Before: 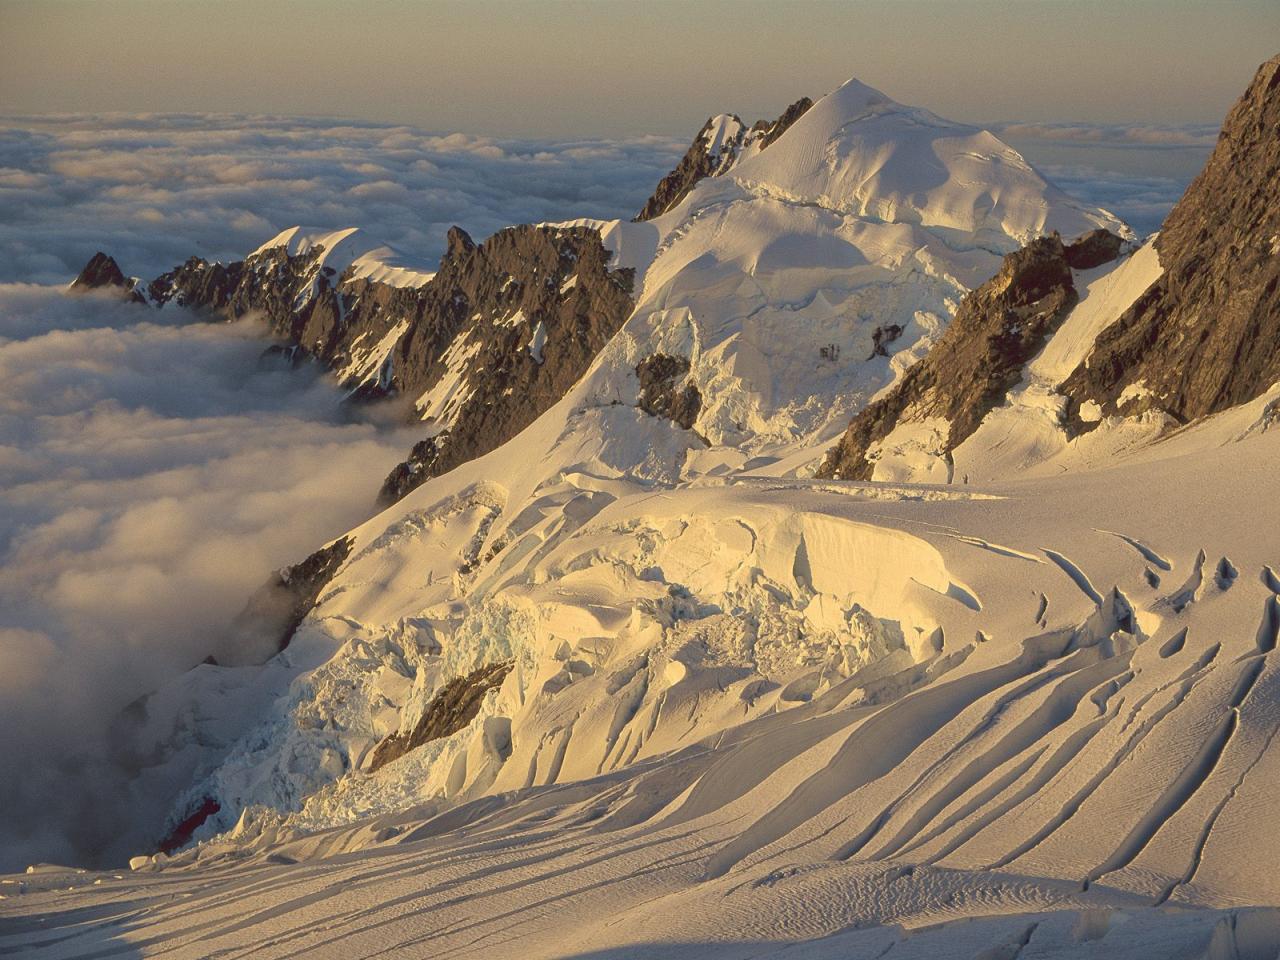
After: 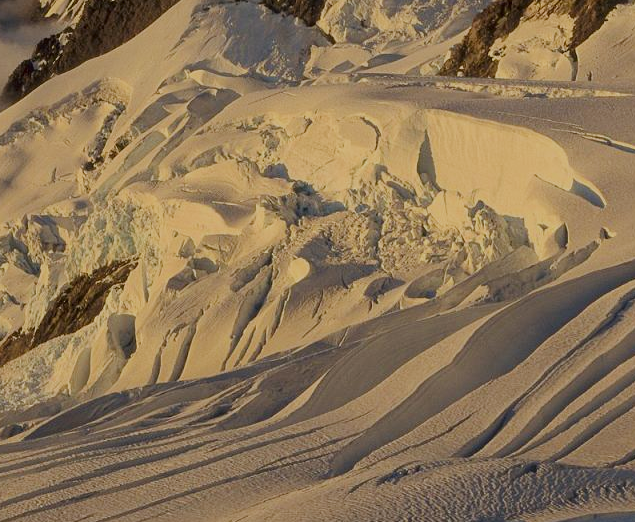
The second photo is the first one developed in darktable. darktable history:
crop: left 29.436%, top 42.031%, right 20.931%, bottom 3.513%
contrast brightness saturation: contrast 0.069, brightness -0.129, saturation 0.058
filmic rgb: black relative exposure -7.65 EV, white relative exposure 4.56 EV, threshold 5.97 EV, hardness 3.61, enable highlight reconstruction true
